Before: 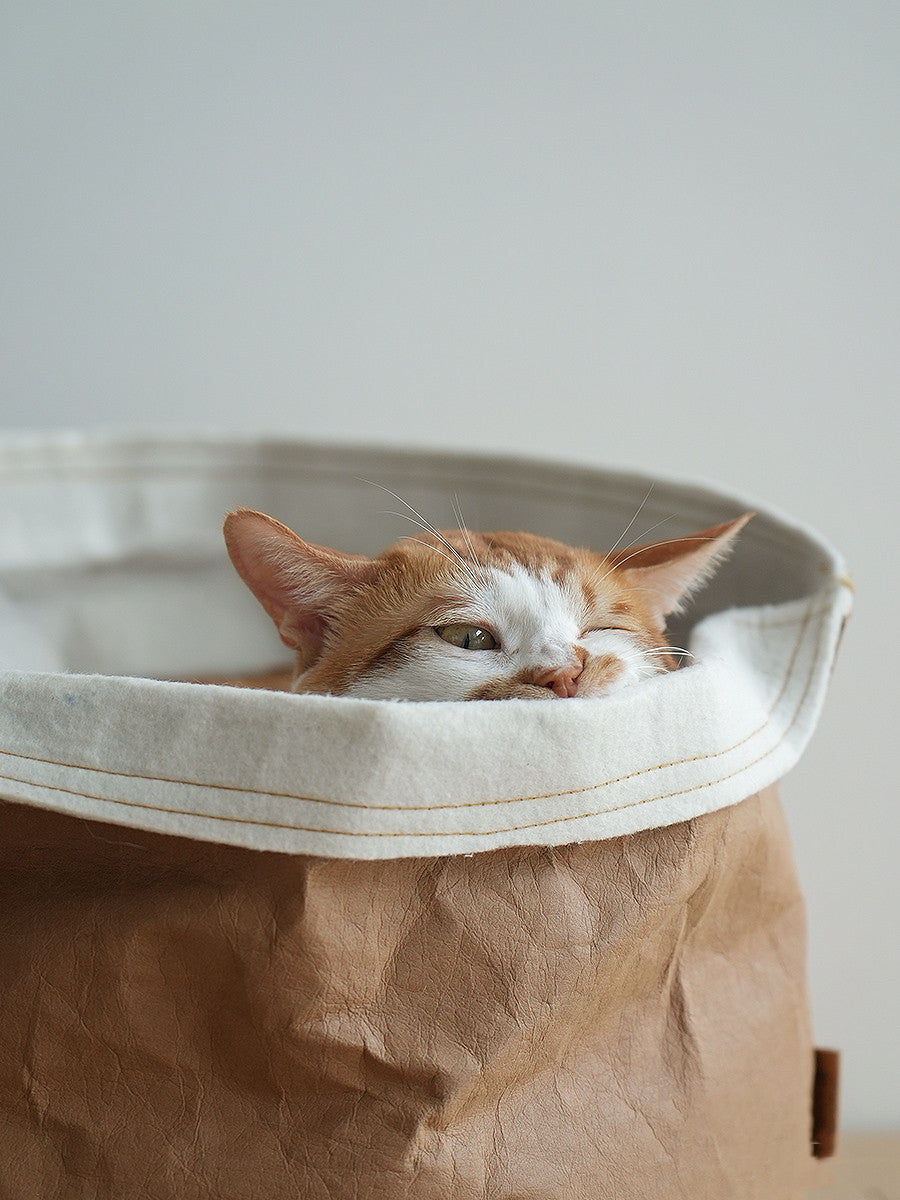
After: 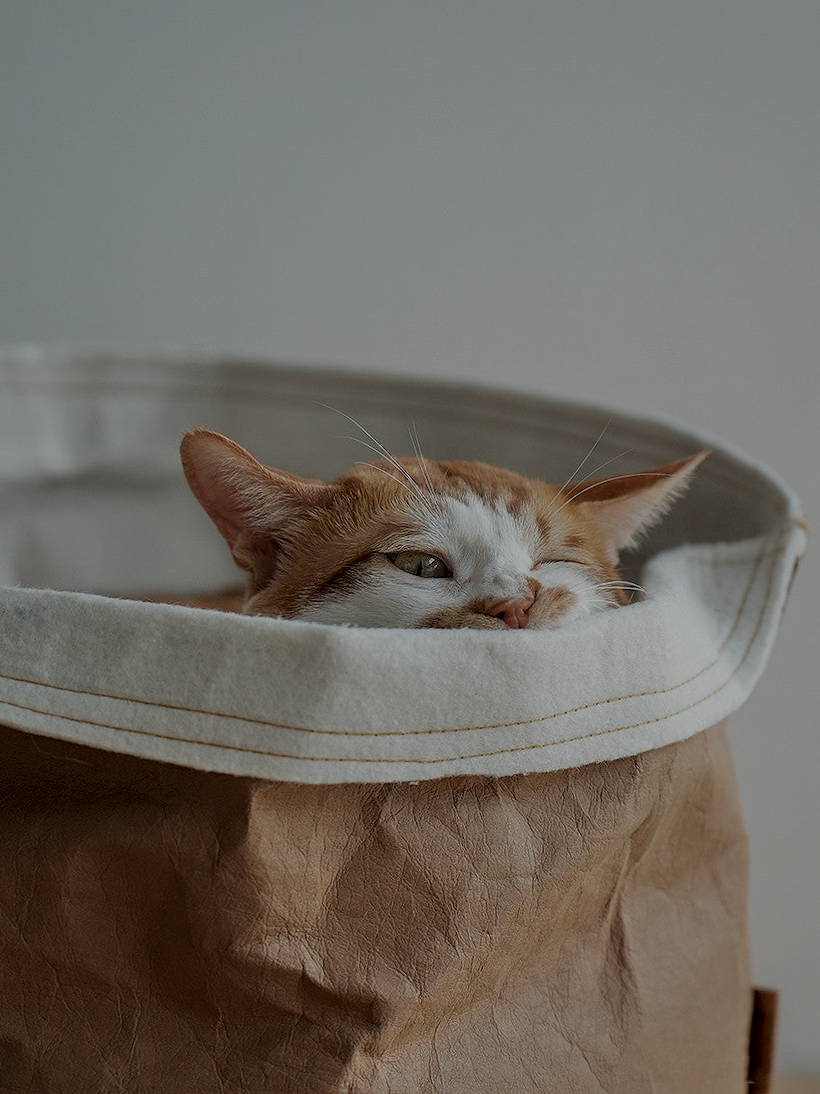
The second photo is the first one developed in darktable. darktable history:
exposure: black level correction 0, exposure 0.7 EV, compensate exposure bias true, compensate highlight preservation false
local contrast: on, module defaults
tone equalizer: -8 EV -2 EV, -7 EV -2 EV, -6 EV -2 EV, -5 EV -2 EV, -4 EV -2 EV, -3 EV -2 EV, -2 EV -2 EV, -1 EV -1.63 EV, +0 EV -2 EV
crop and rotate: angle -1.96°, left 3.097%, top 4.154%, right 1.586%, bottom 0.529%
